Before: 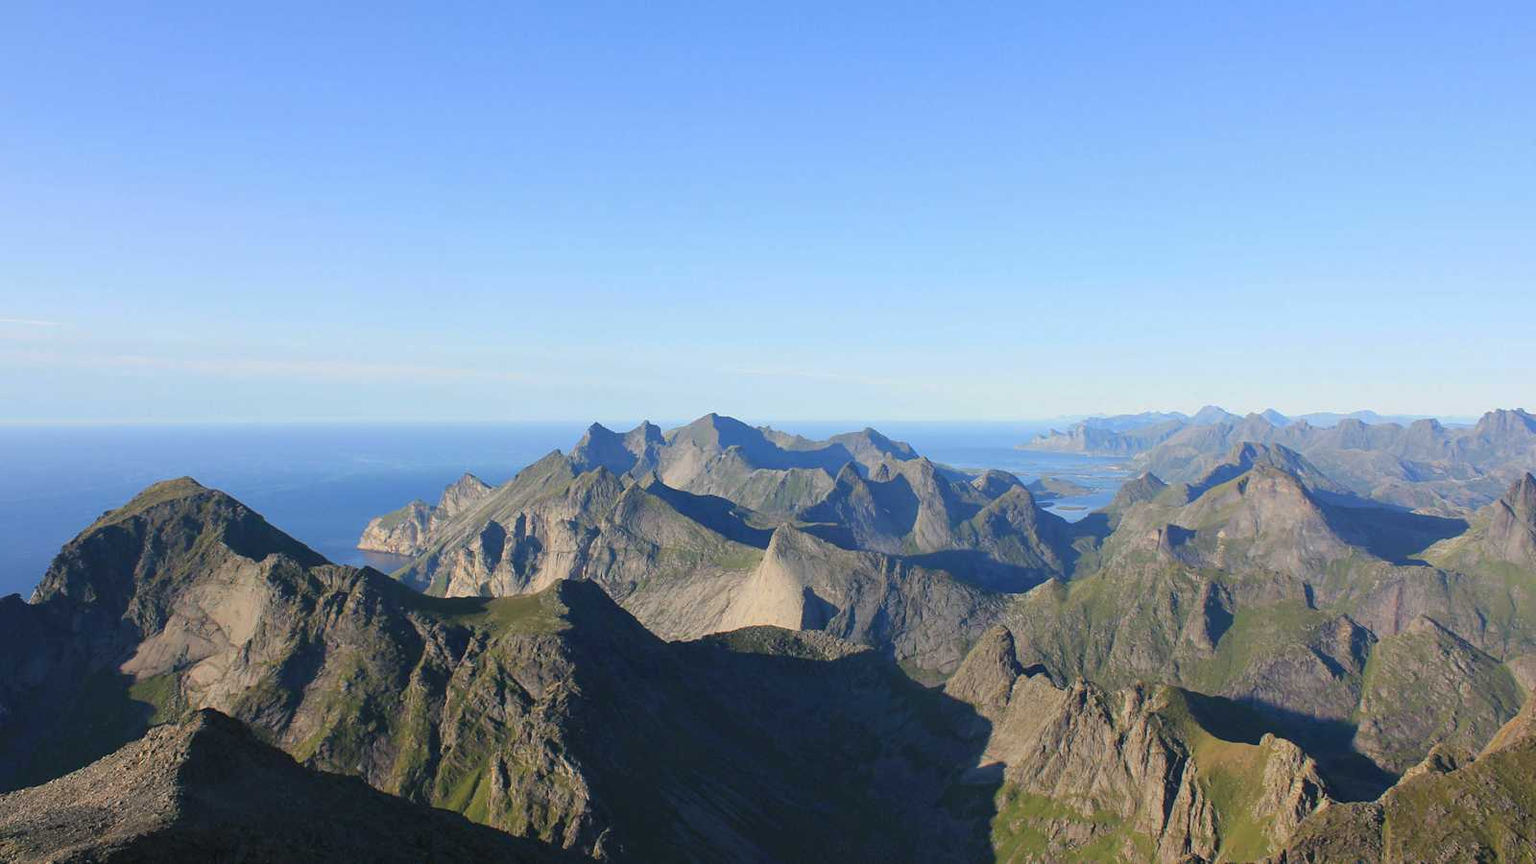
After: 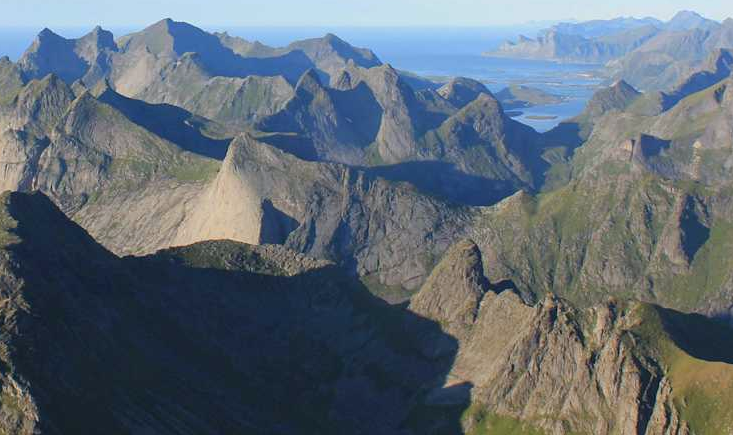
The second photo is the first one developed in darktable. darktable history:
crop: left 35.976%, top 45.819%, right 18.162%, bottom 5.807%
white balance: red 0.988, blue 1.017
tone equalizer: on, module defaults
